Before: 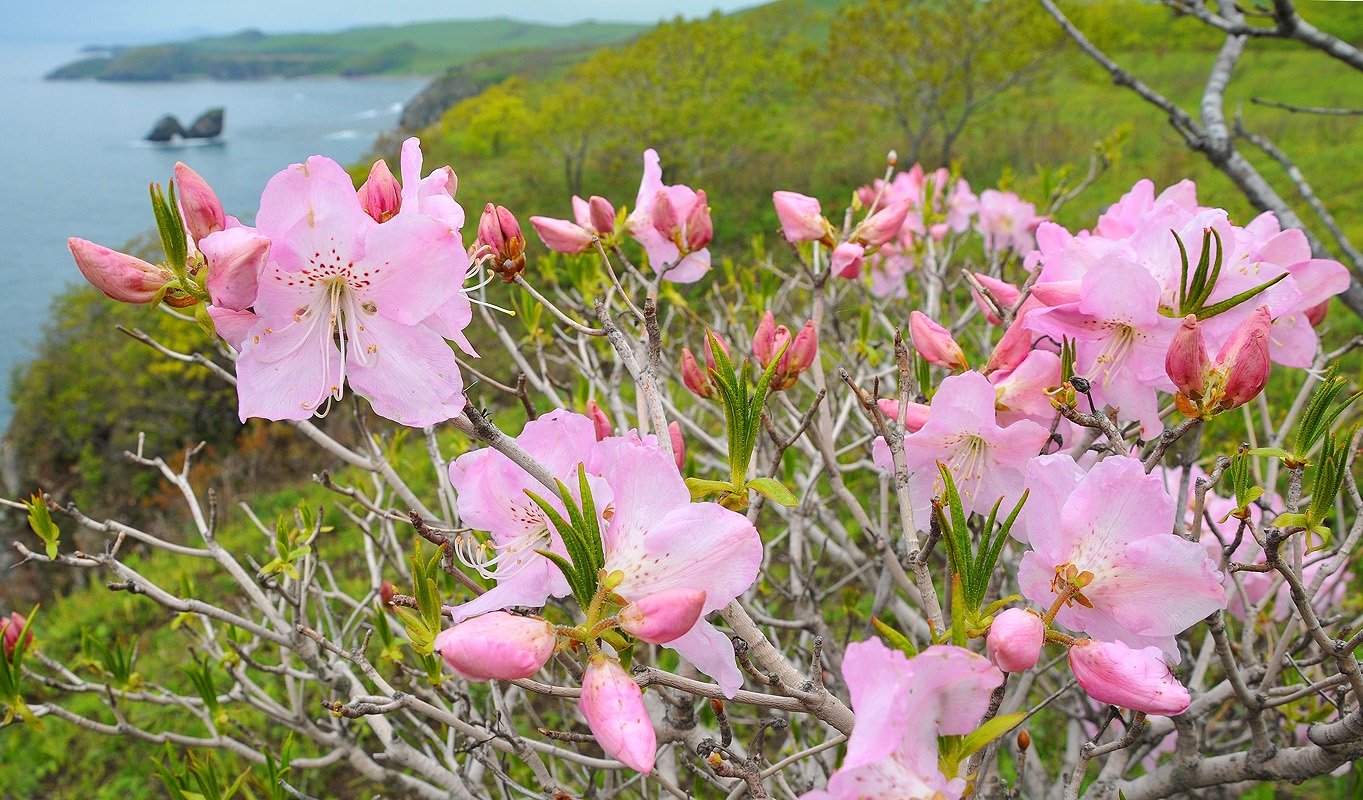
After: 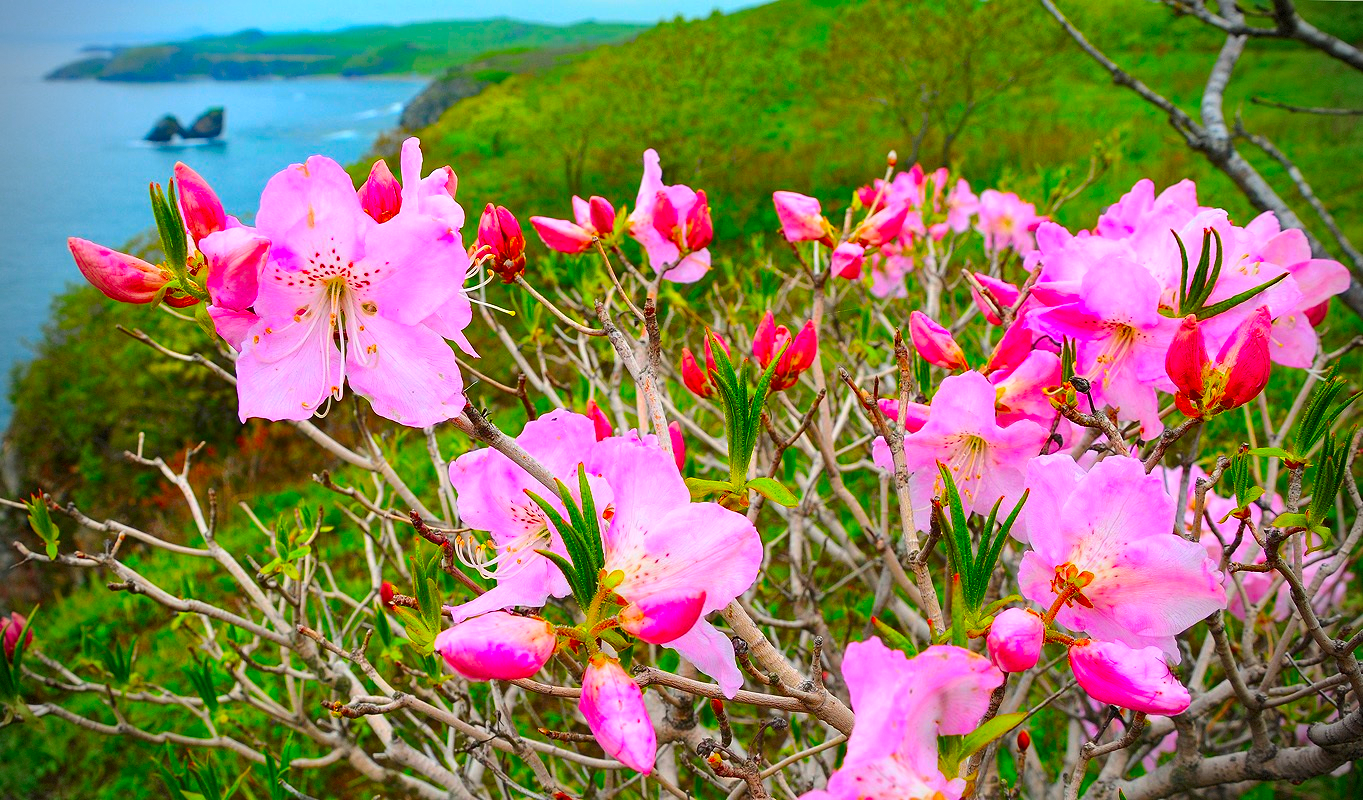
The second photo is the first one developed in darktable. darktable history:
color correction: highlights b* 0.042, saturation 2.1
vignetting: fall-off start 73.63%, dithering 8-bit output
contrast brightness saturation: contrast 0.125, brightness -0.057, saturation 0.158
